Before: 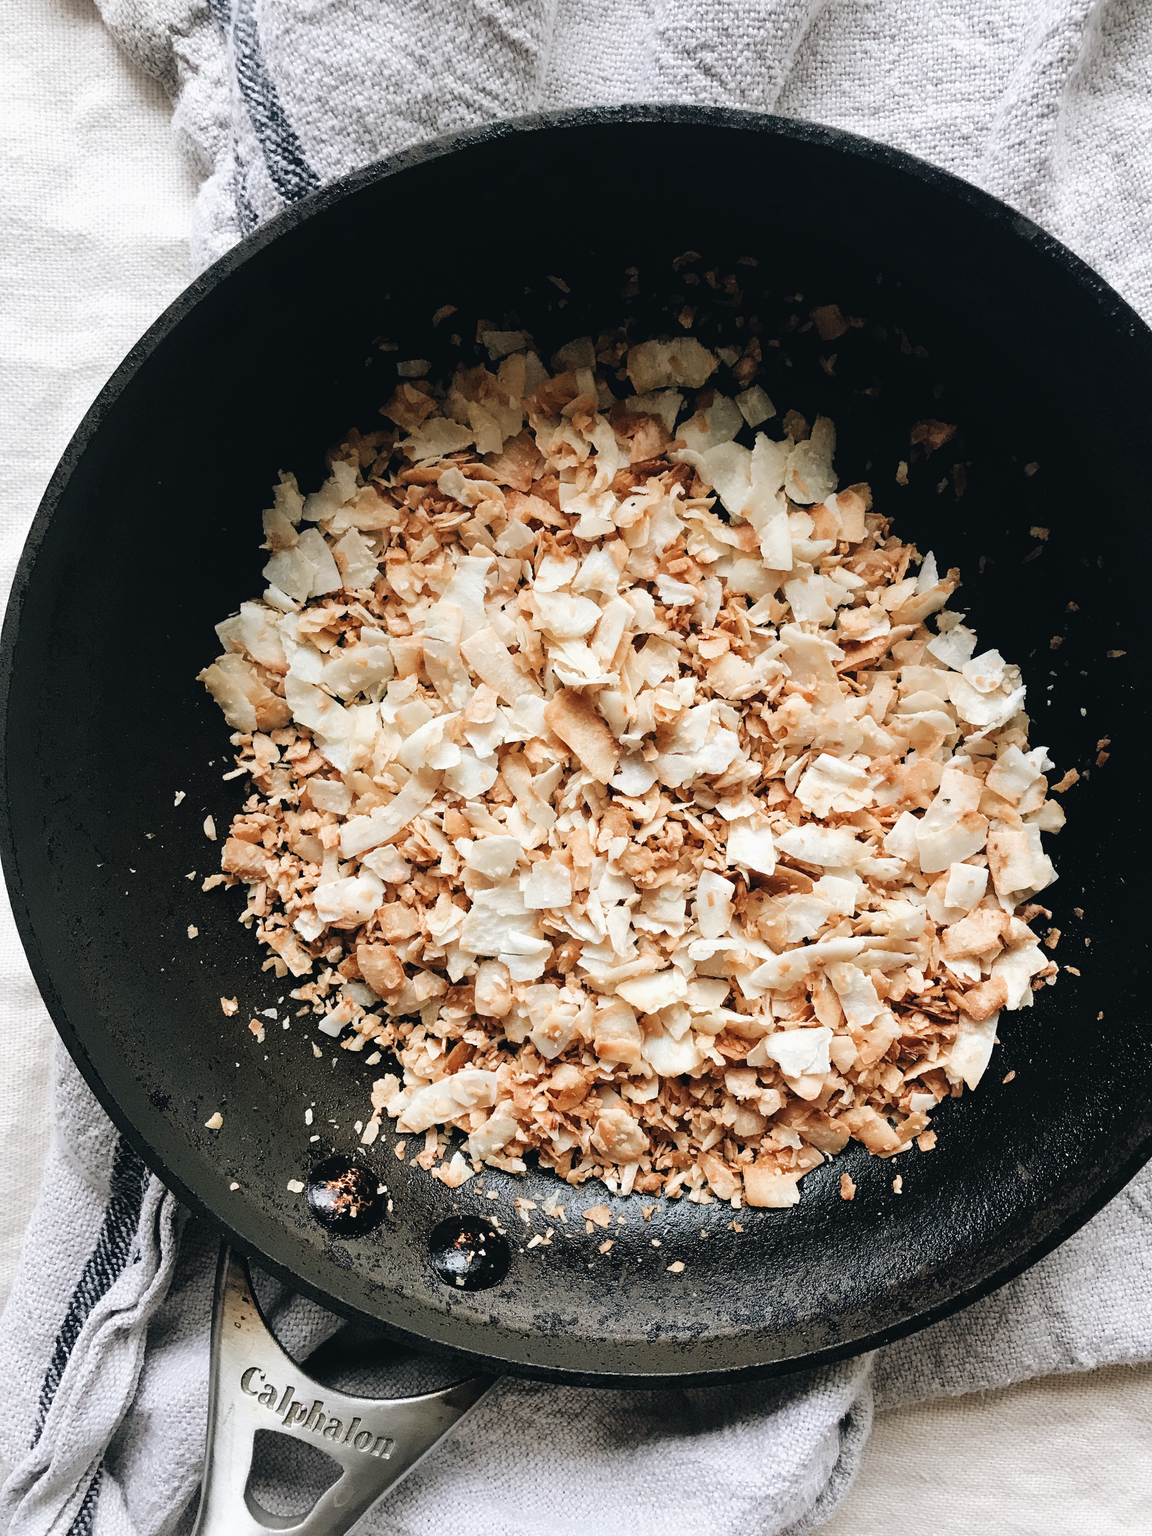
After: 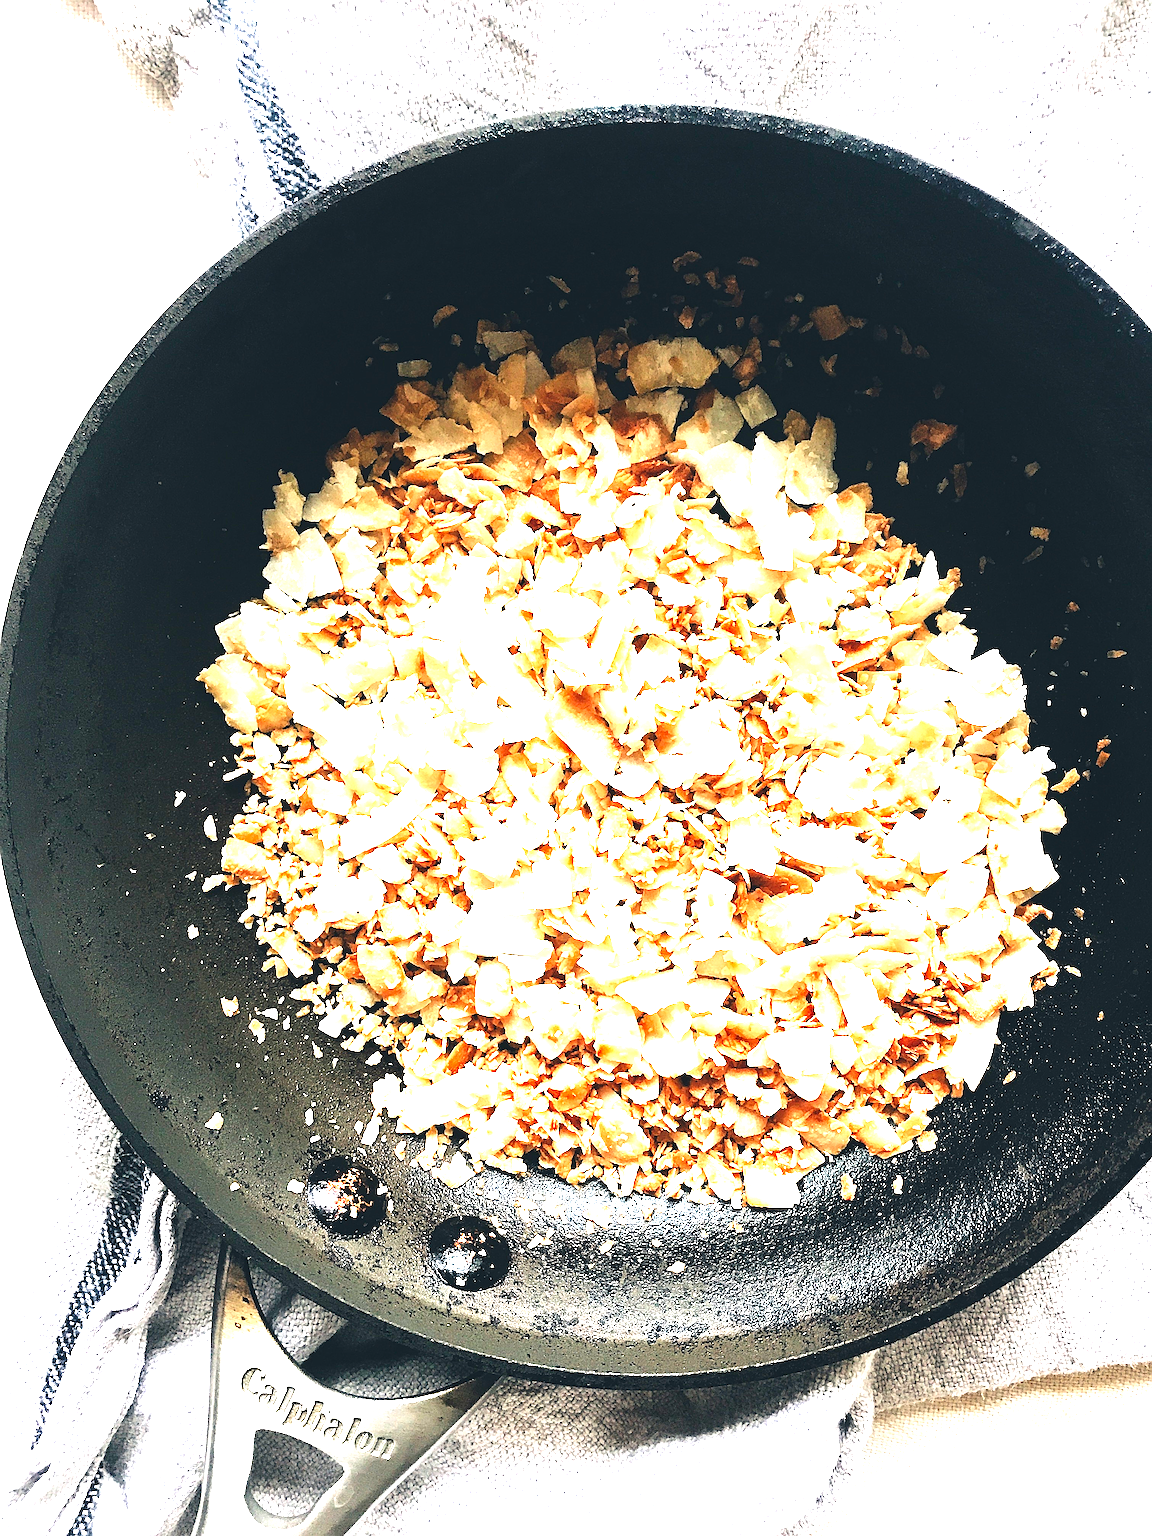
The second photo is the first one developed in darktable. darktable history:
exposure: exposure 2.003 EV, compensate highlight preservation false
sharpen: on, module defaults
contrast brightness saturation: brightness -0.02, saturation 0.35
